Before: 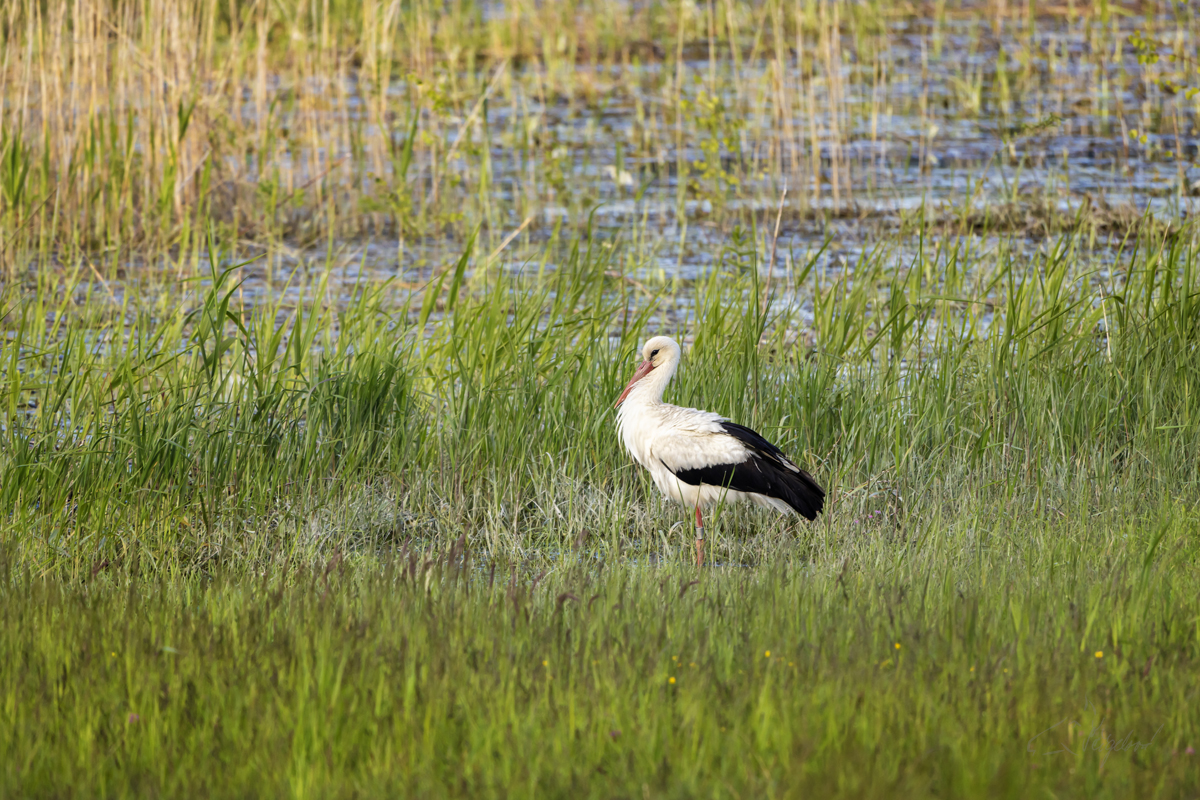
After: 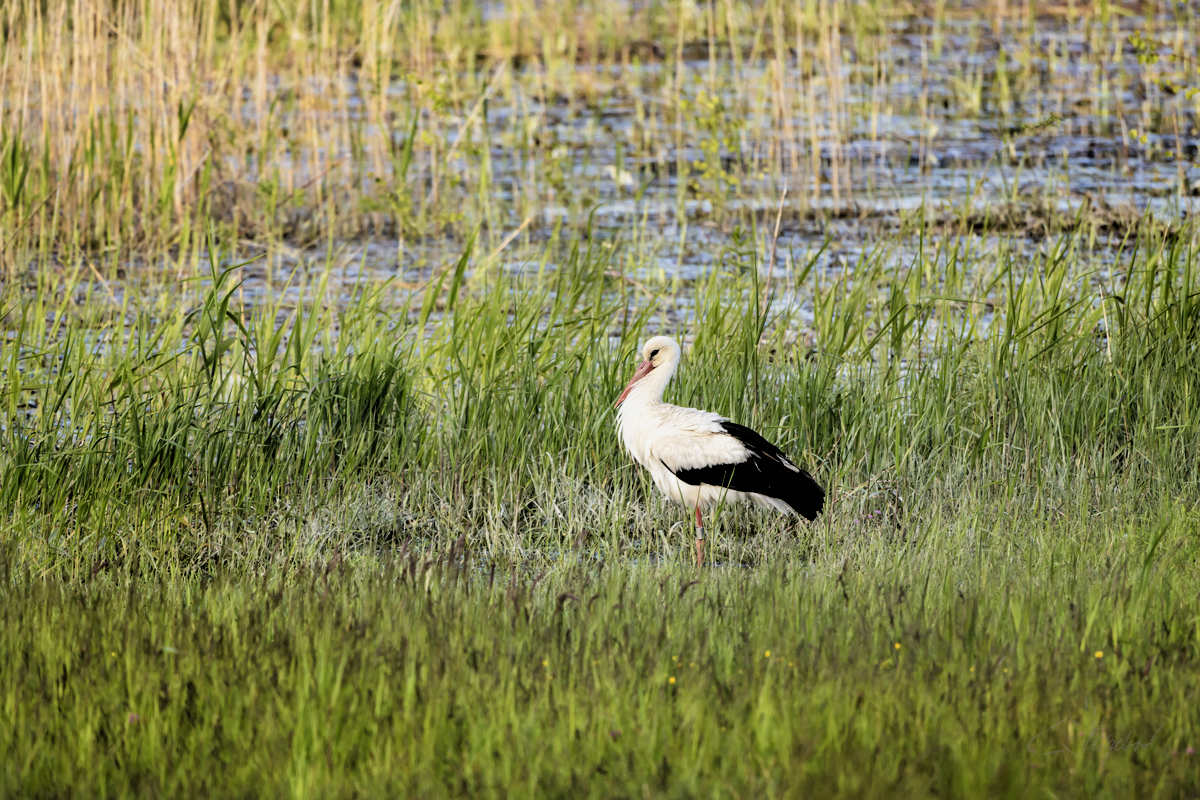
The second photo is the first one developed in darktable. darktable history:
filmic rgb: black relative exposure -3.96 EV, white relative exposure 2.99 EV, hardness 3, contrast 1.398
